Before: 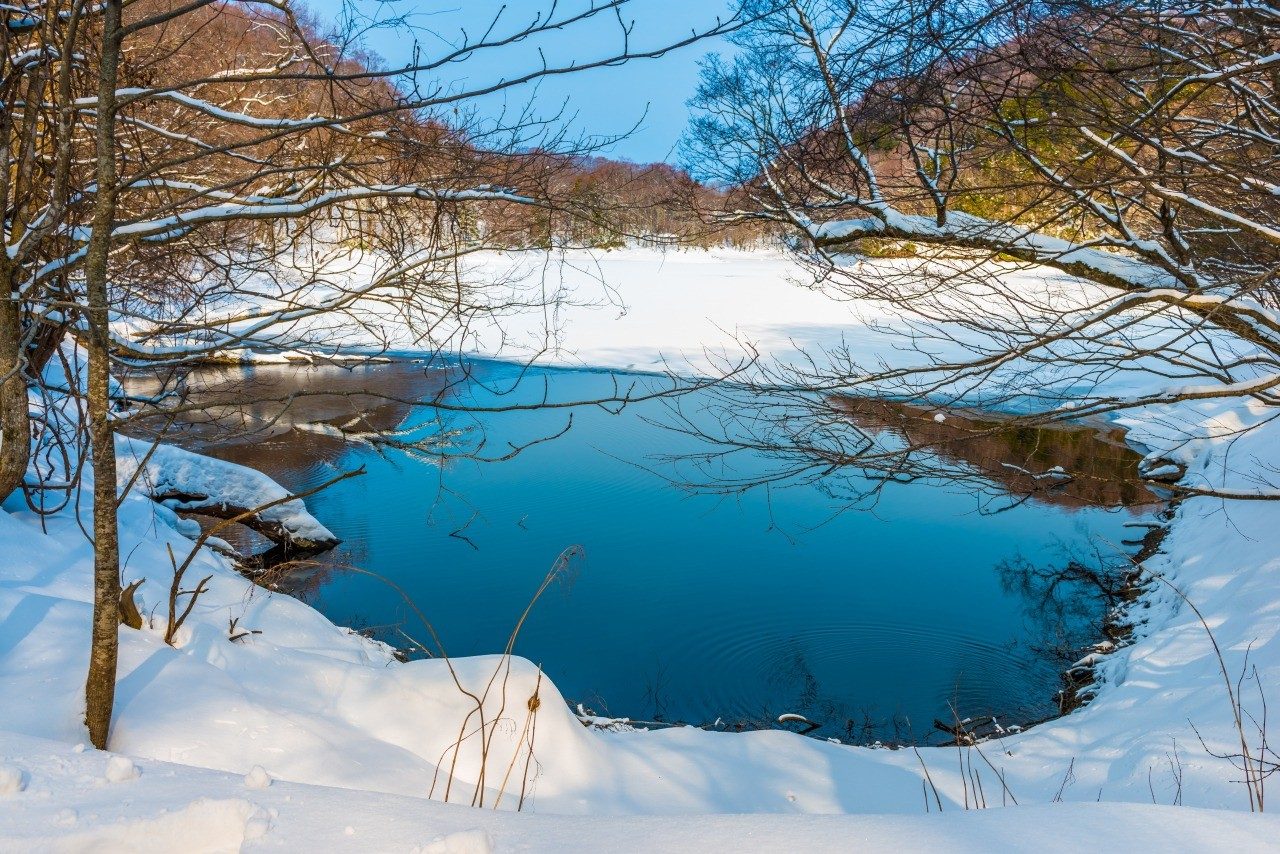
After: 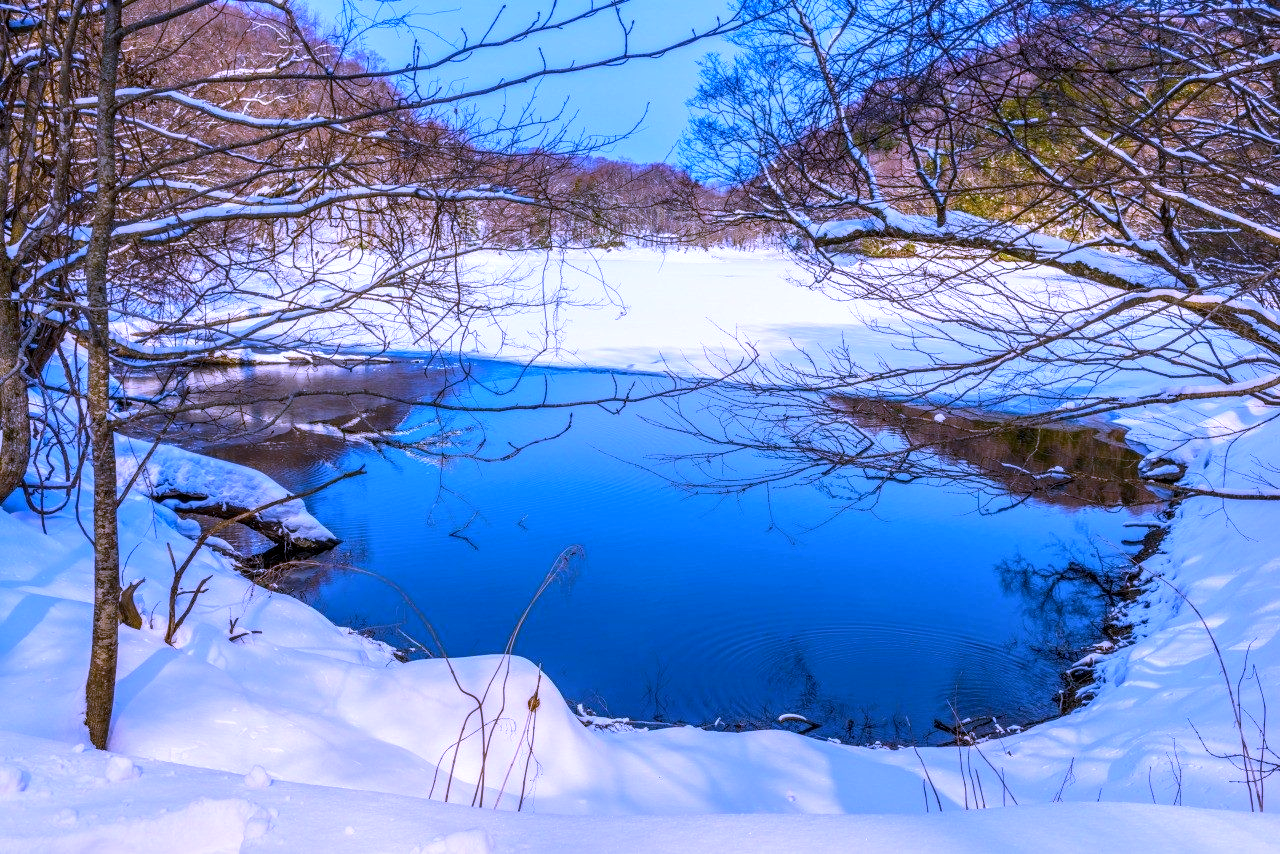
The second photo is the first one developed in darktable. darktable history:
white balance: red 0.98, blue 1.61
local contrast: on, module defaults
